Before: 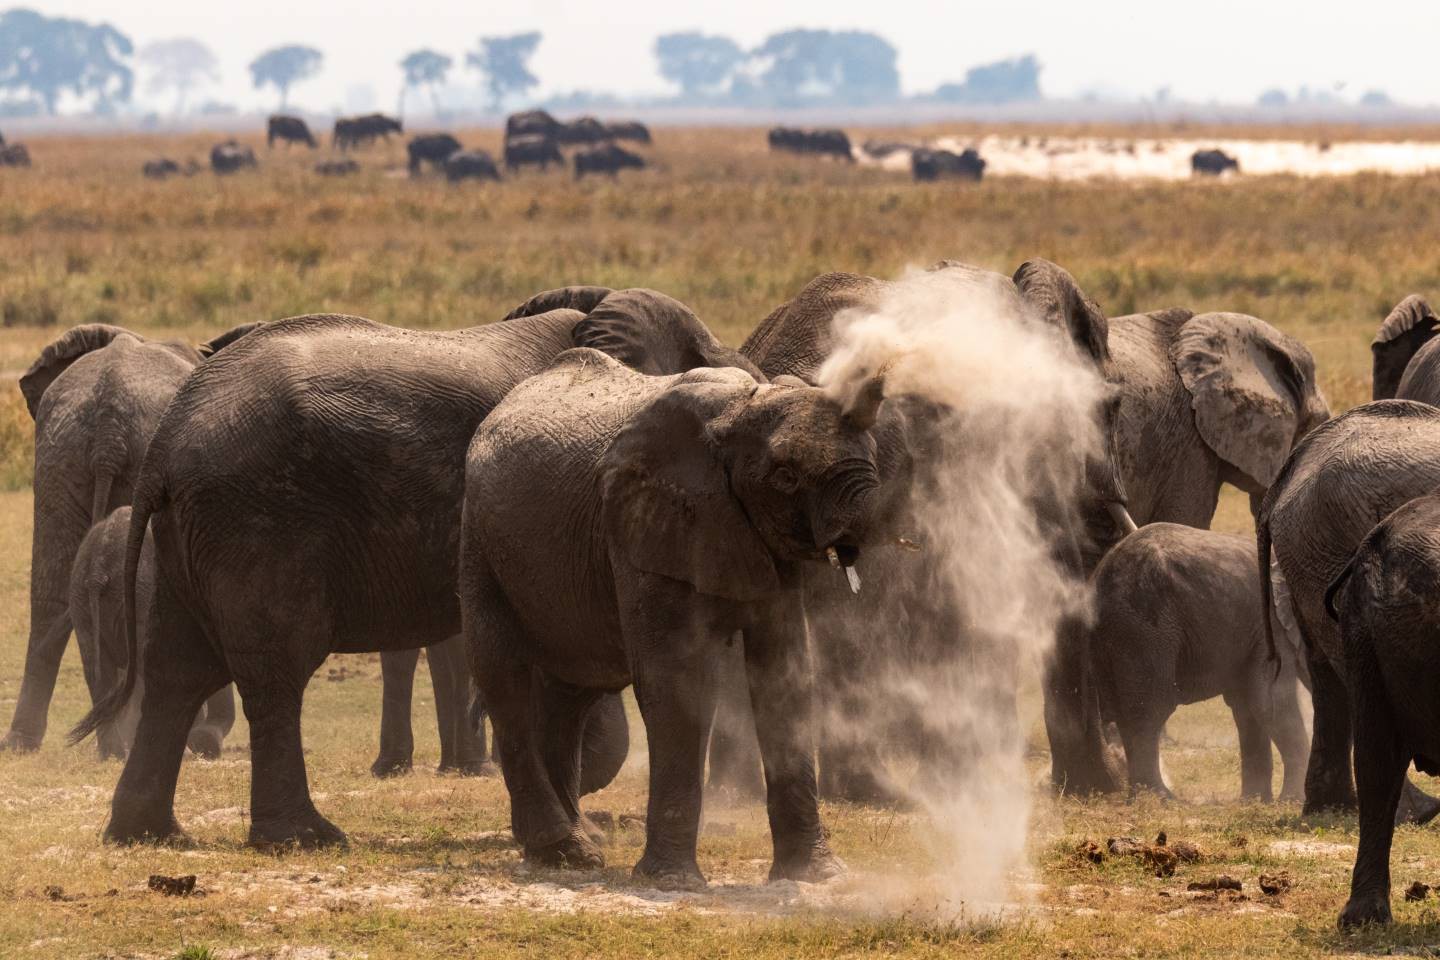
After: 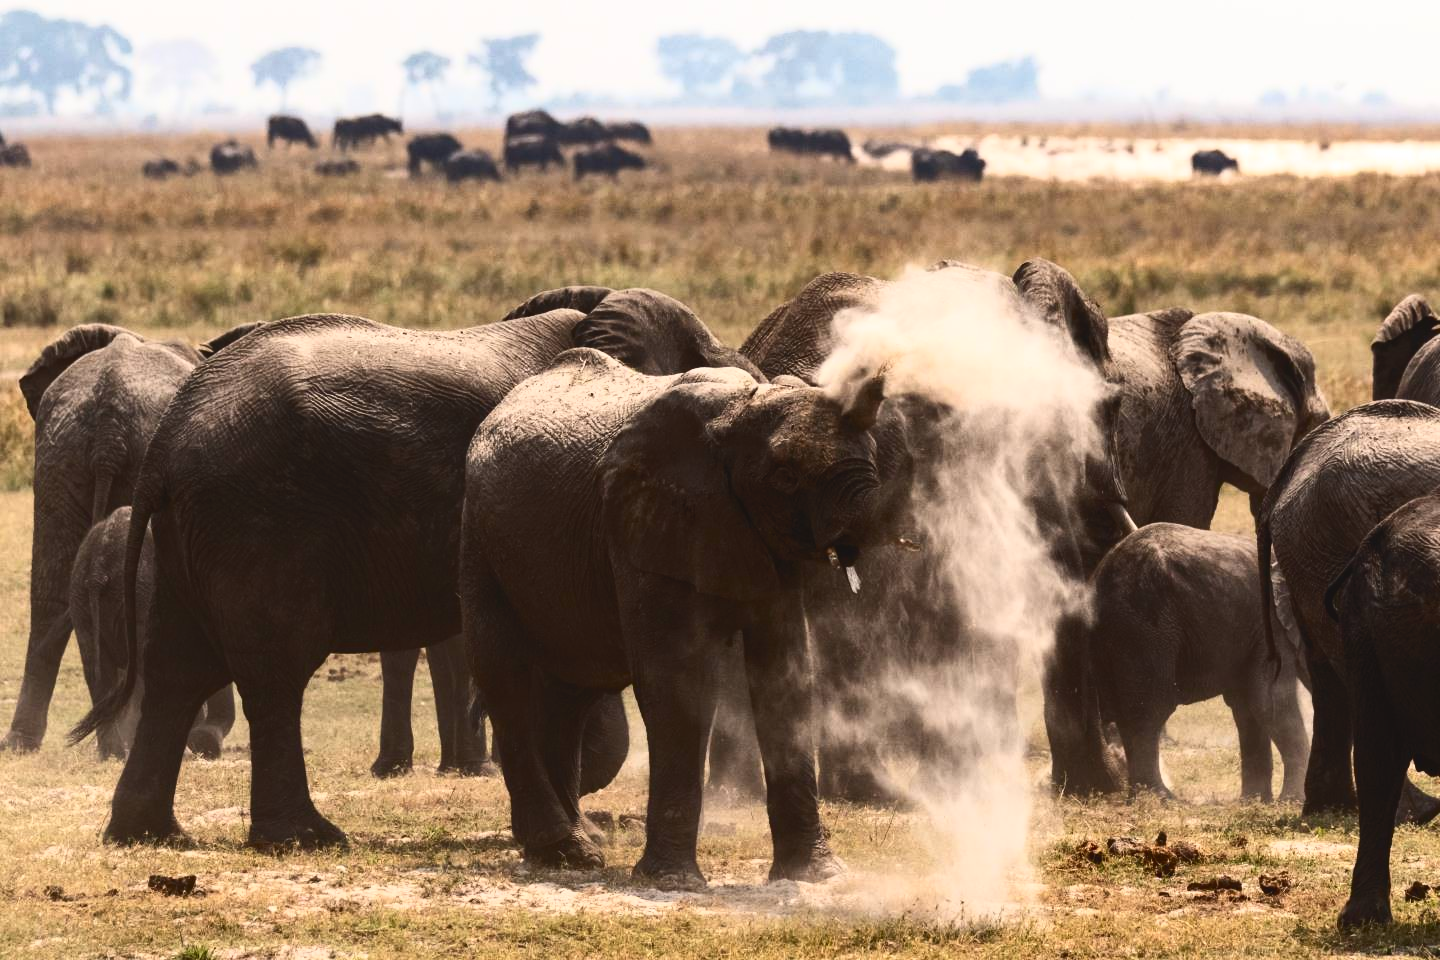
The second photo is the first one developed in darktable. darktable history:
tone curve: curves: ch0 [(0, 0) (0.003, 0.06) (0.011, 0.059) (0.025, 0.065) (0.044, 0.076) (0.069, 0.088) (0.1, 0.102) (0.136, 0.116) (0.177, 0.137) (0.224, 0.169) (0.277, 0.214) (0.335, 0.271) (0.399, 0.356) (0.468, 0.459) (0.543, 0.579) (0.623, 0.705) (0.709, 0.823) (0.801, 0.918) (0.898, 0.963) (1, 1)], color space Lab, independent channels, preserve colors none
